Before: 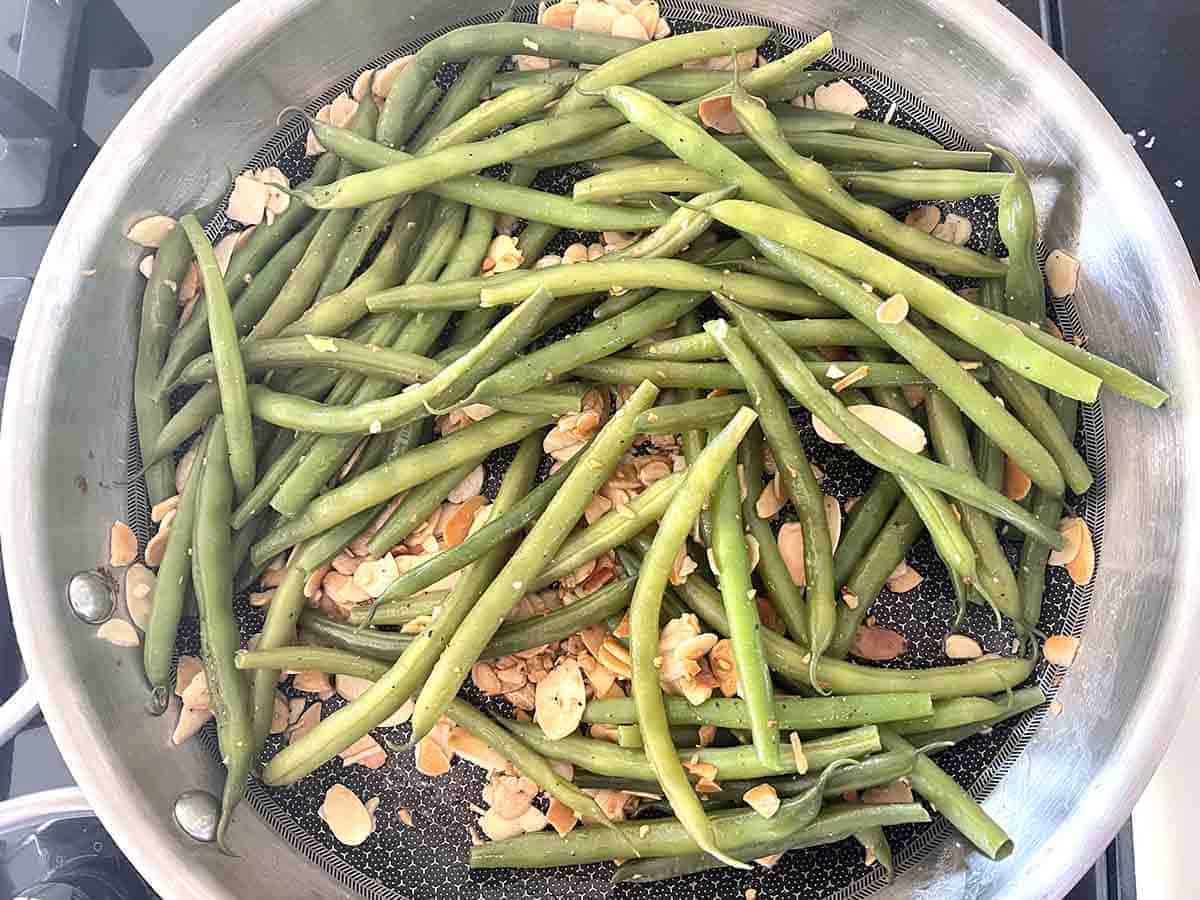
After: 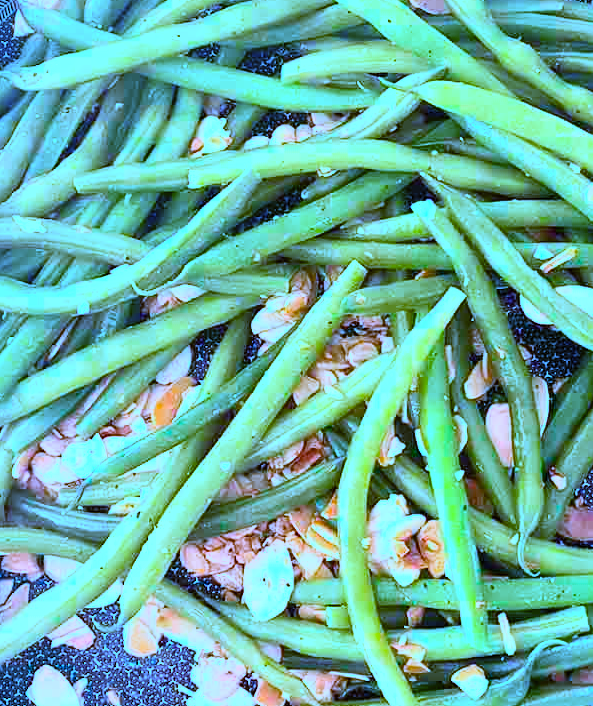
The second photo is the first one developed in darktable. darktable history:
color balance rgb: perceptual saturation grading › global saturation 20%, global vibrance 20%
white balance: red 0.766, blue 1.537
contrast brightness saturation: contrast 0.2, brightness 0.16, saturation 0.22
base curve: curves: ch0 [(0, 0) (0.472, 0.508) (1, 1)]
crop and rotate: angle 0.02°, left 24.353%, top 13.219%, right 26.156%, bottom 8.224%
